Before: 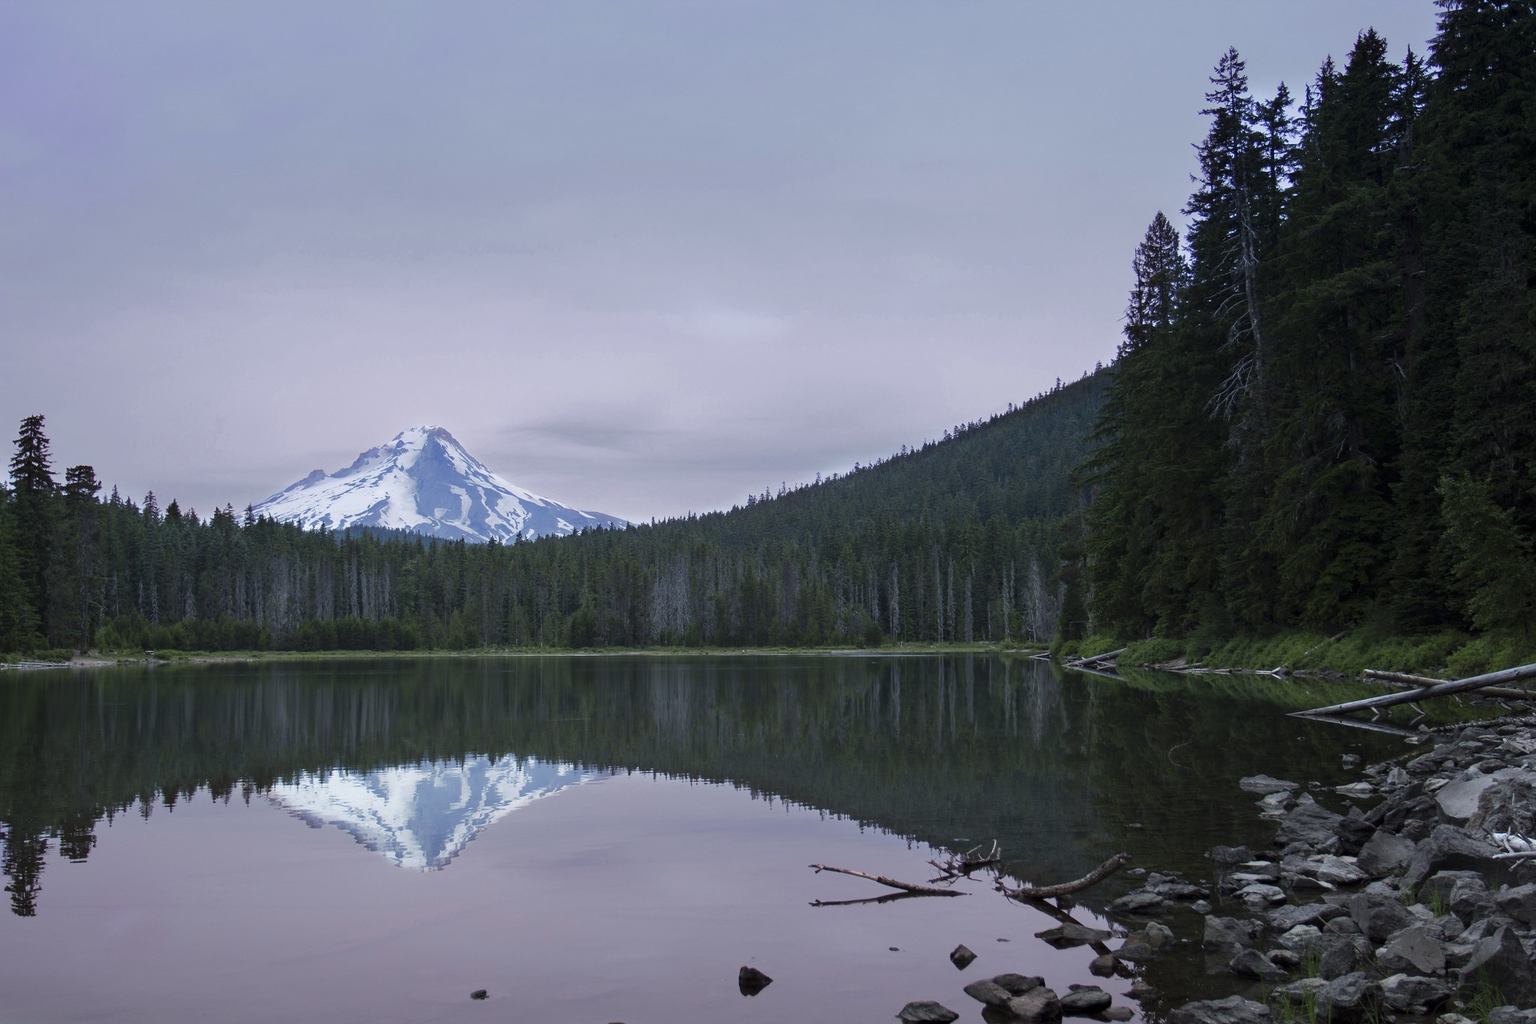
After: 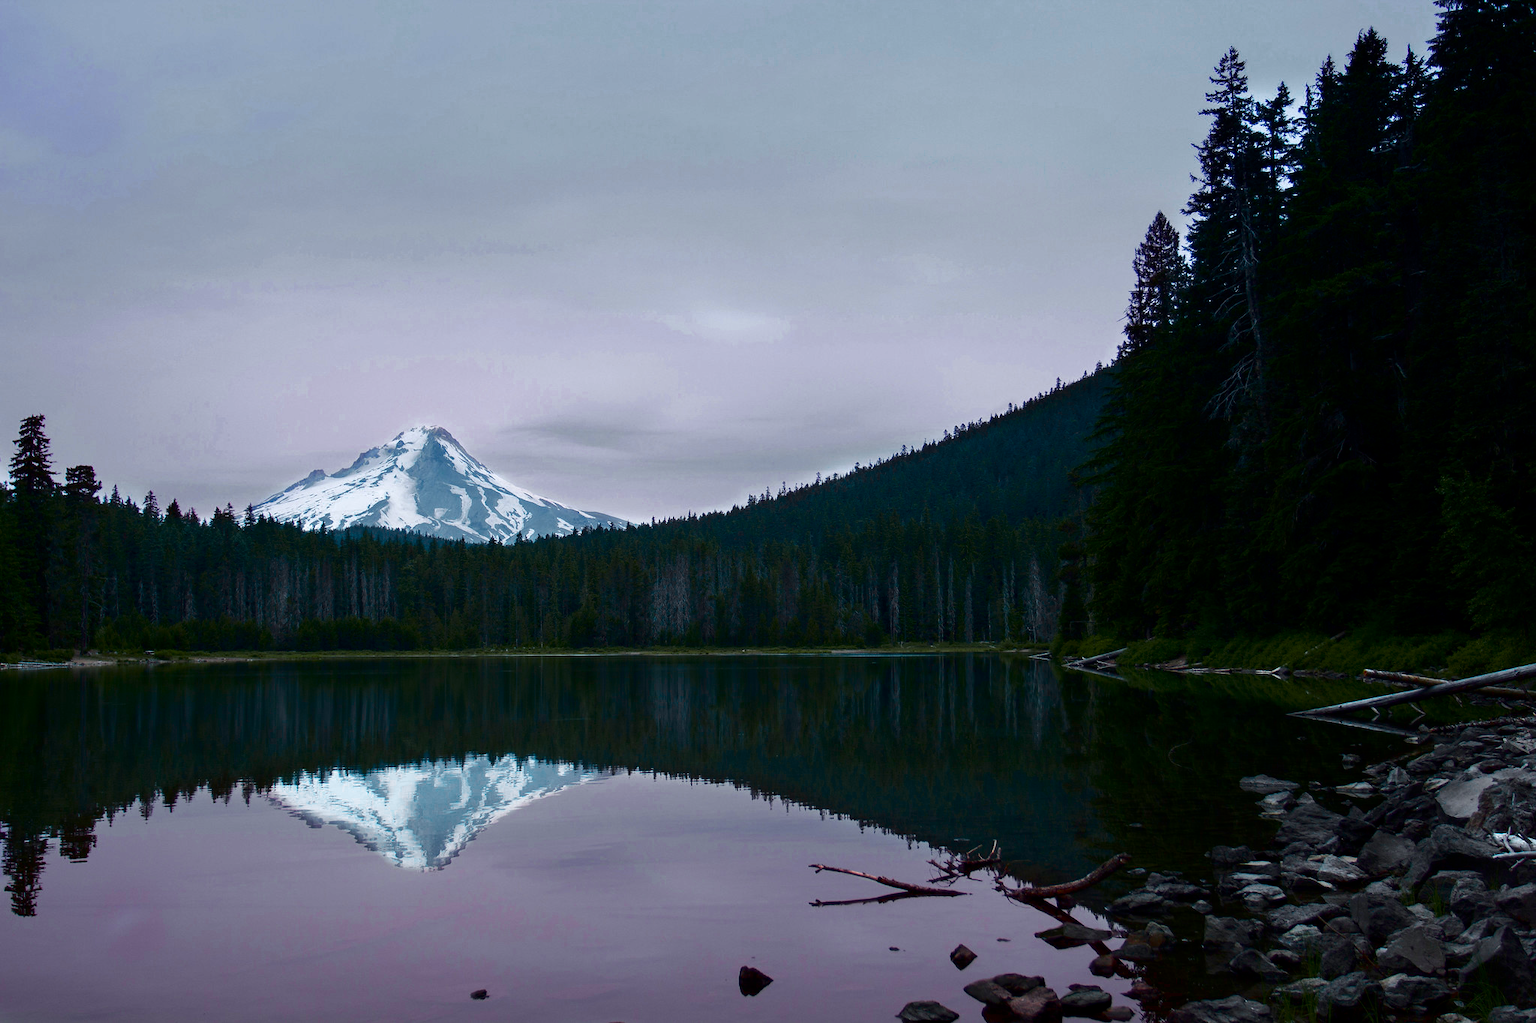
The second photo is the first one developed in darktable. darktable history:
color zones: curves: ch0 [(0, 0.533) (0.126, 0.533) (0.234, 0.533) (0.368, 0.357) (0.5, 0.5) (0.625, 0.5) (0.74, 0.637) (0.875, 0.5)]; ch1 [(0.004, 0.708) (0.129, 0.662) (0.25, 0.5) (0.375, 0.331) (0.496, 0.396) (0.625, 0.649) (0.739, 0.26) (0.875, 0.5) (1, 0.478)]; ch2 [(0, 0.409) (0.132, 0.403) (0.236, 0.558) (0.379, 0.448) (0.5, 0.5) (0.625, 0.5) (0.691, 0.39) (0.875, 0.5)]
color balance rgb: perceptual saturation grading › global saturation 34.05%, global vibrance 5.56%
contrast brightness saturation: contrast 0.13, brightness -0.24, saturation 0.14
